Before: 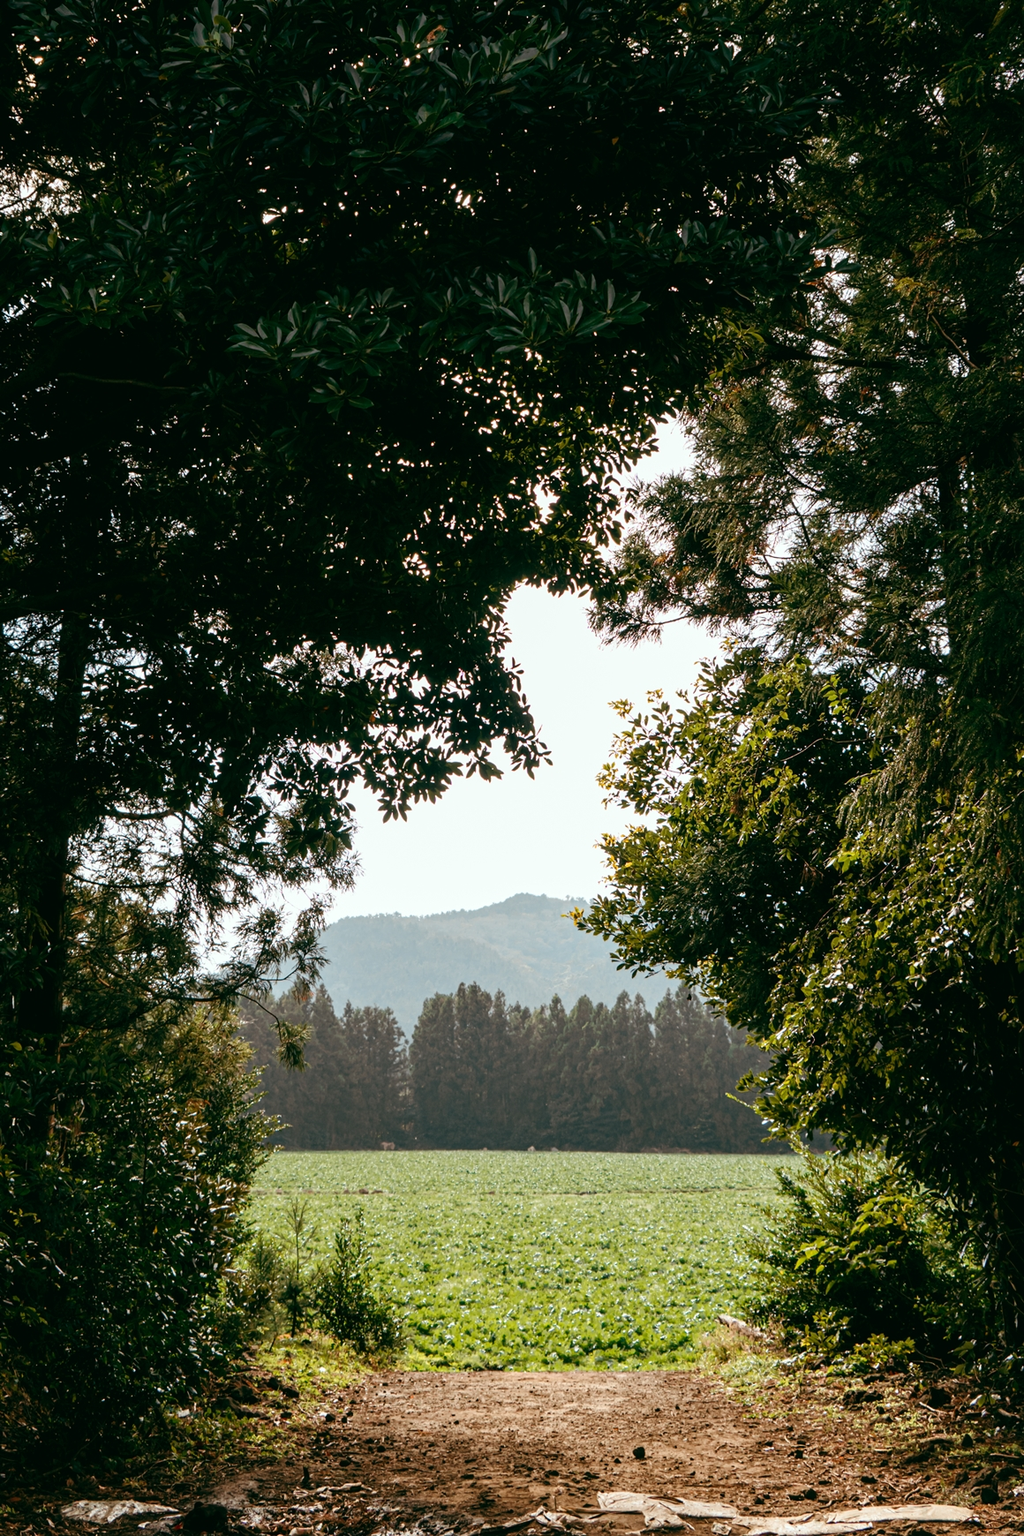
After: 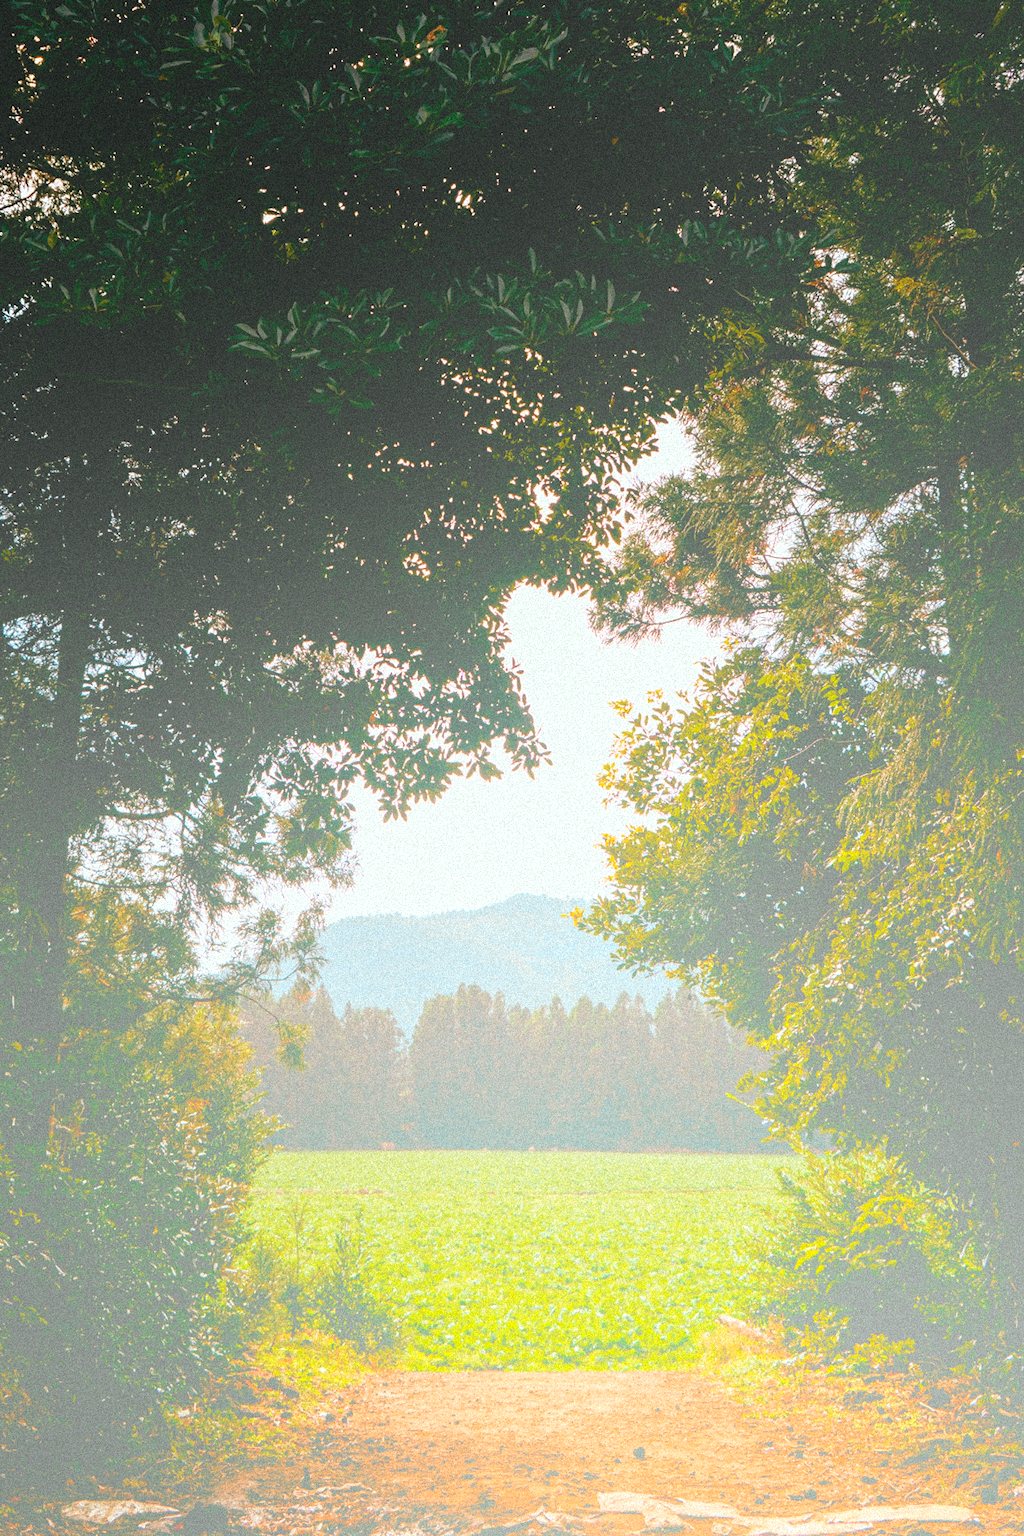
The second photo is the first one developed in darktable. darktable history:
color balance rgb: perceptual saturation grading › global saturation 25%, global vibrance 20%
bloom: size 85%, threshold 5%, strength 85%
grain: strength 35%, mid-tones bias 0%
